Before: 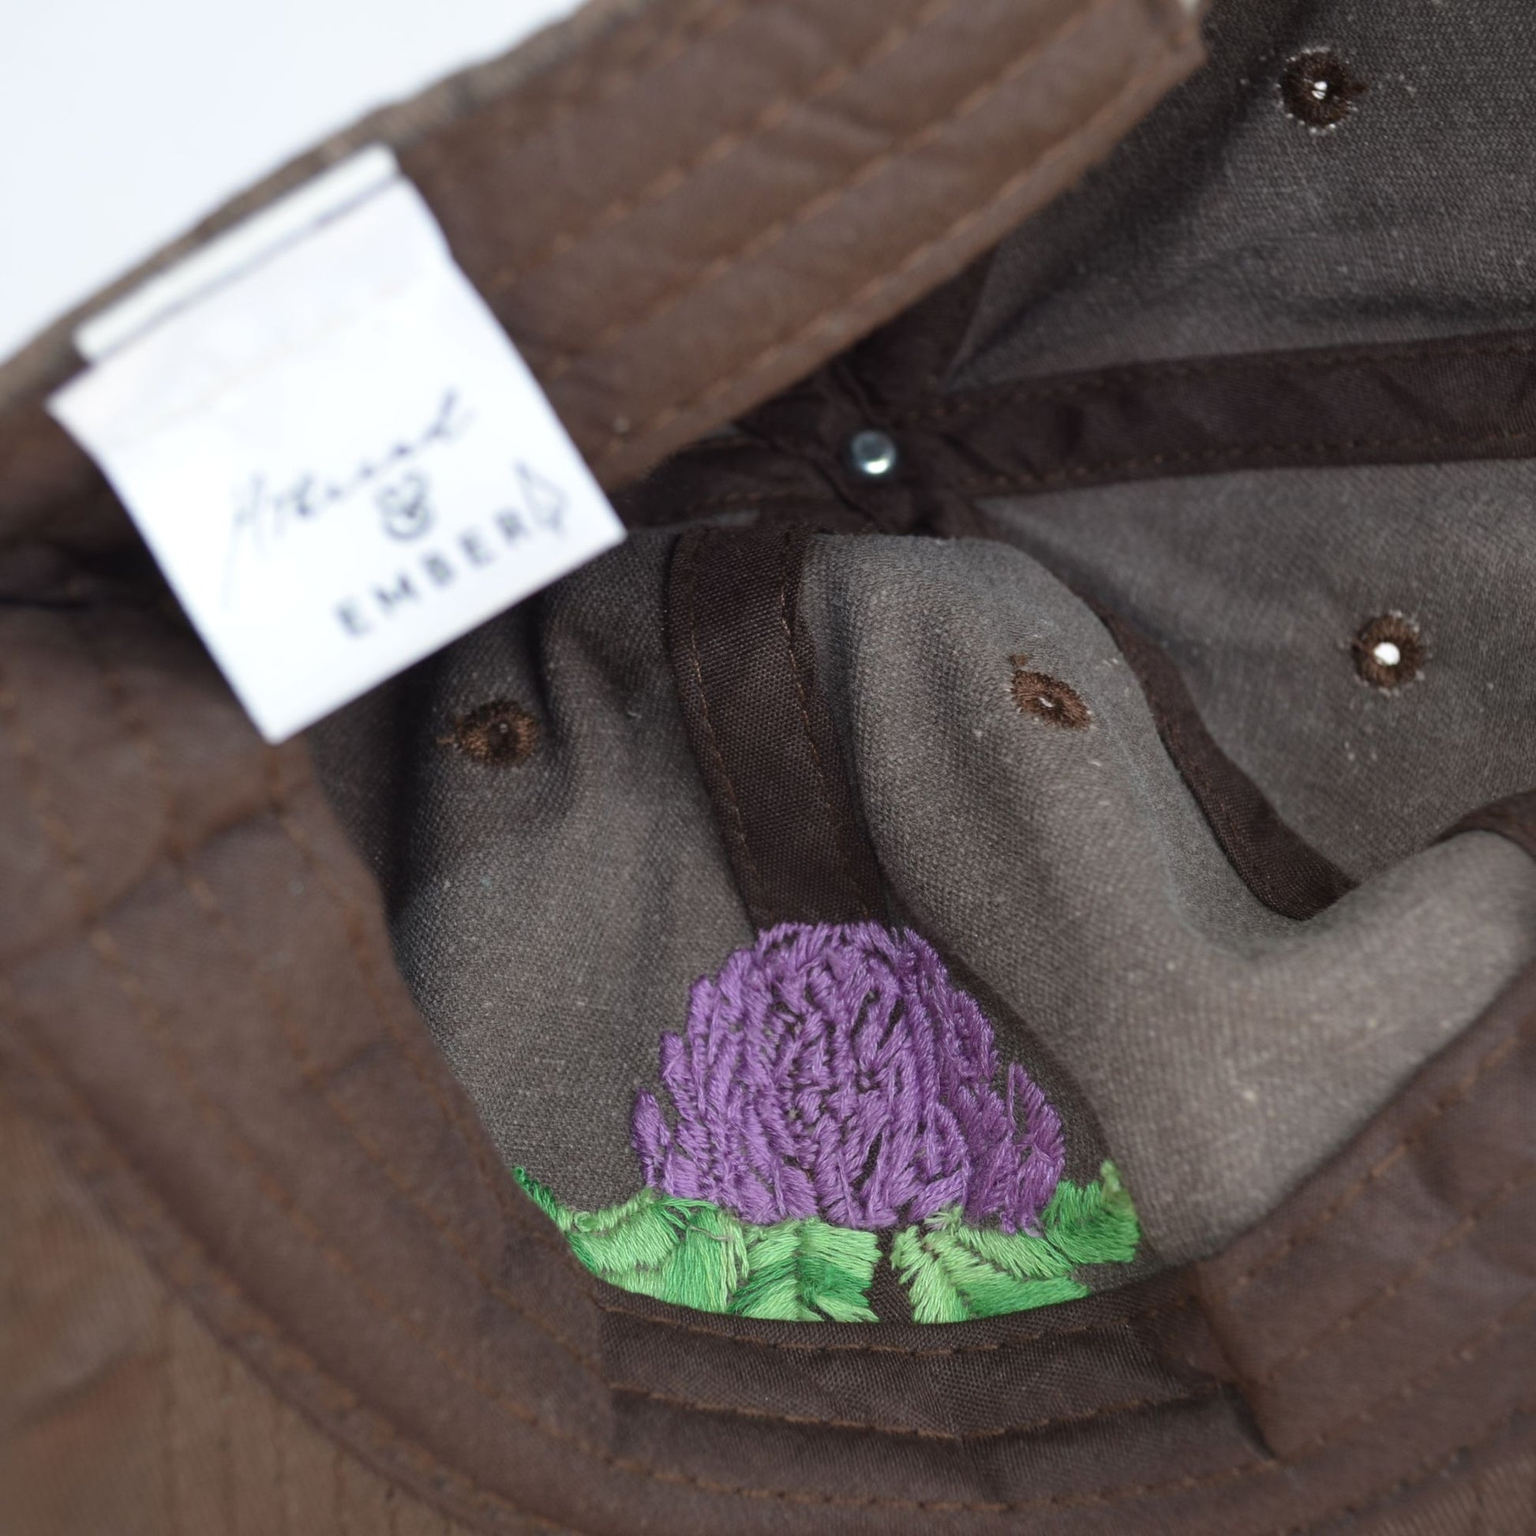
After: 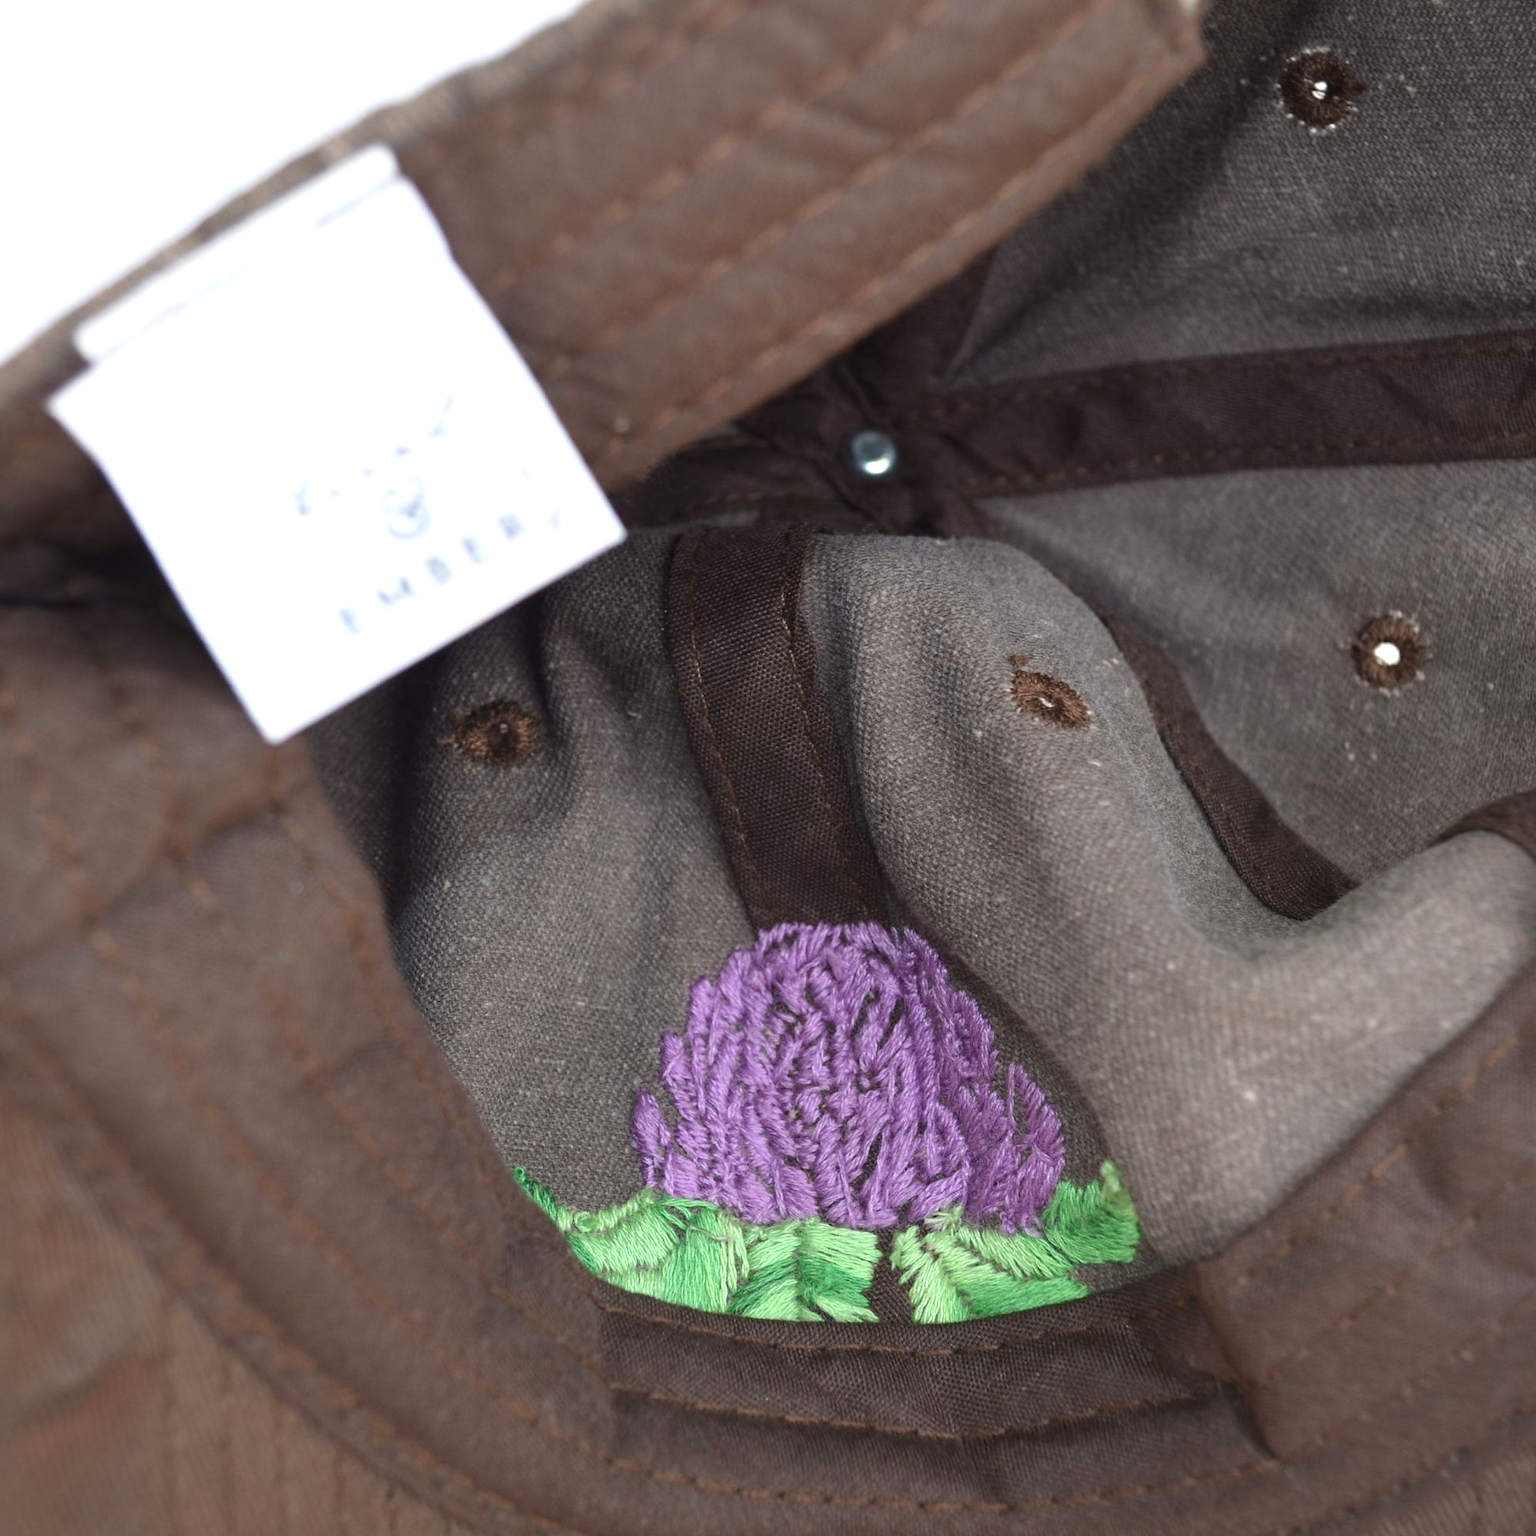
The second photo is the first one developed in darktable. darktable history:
shadows and highlights: shadows -30, highlights 30
exposure: black level correction 0, exposure 0.5 EV, compensate exposure bias true, compensate highlight preservation false
